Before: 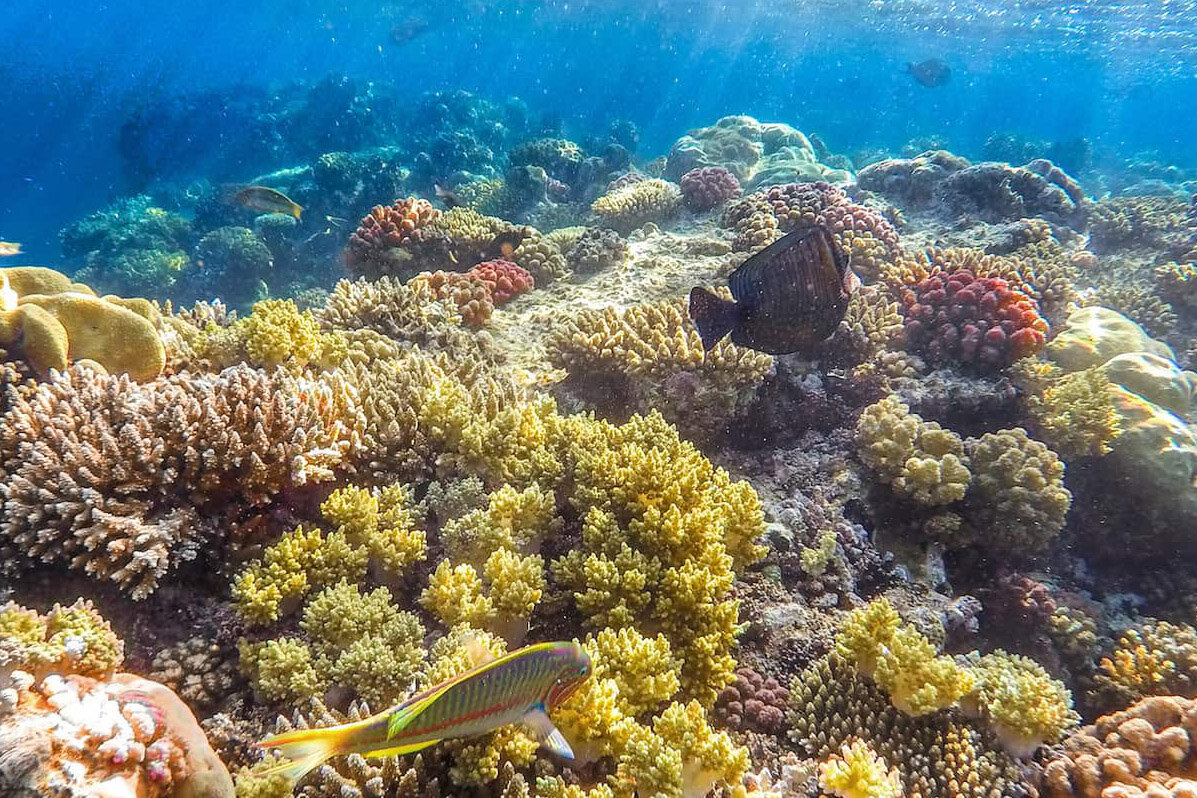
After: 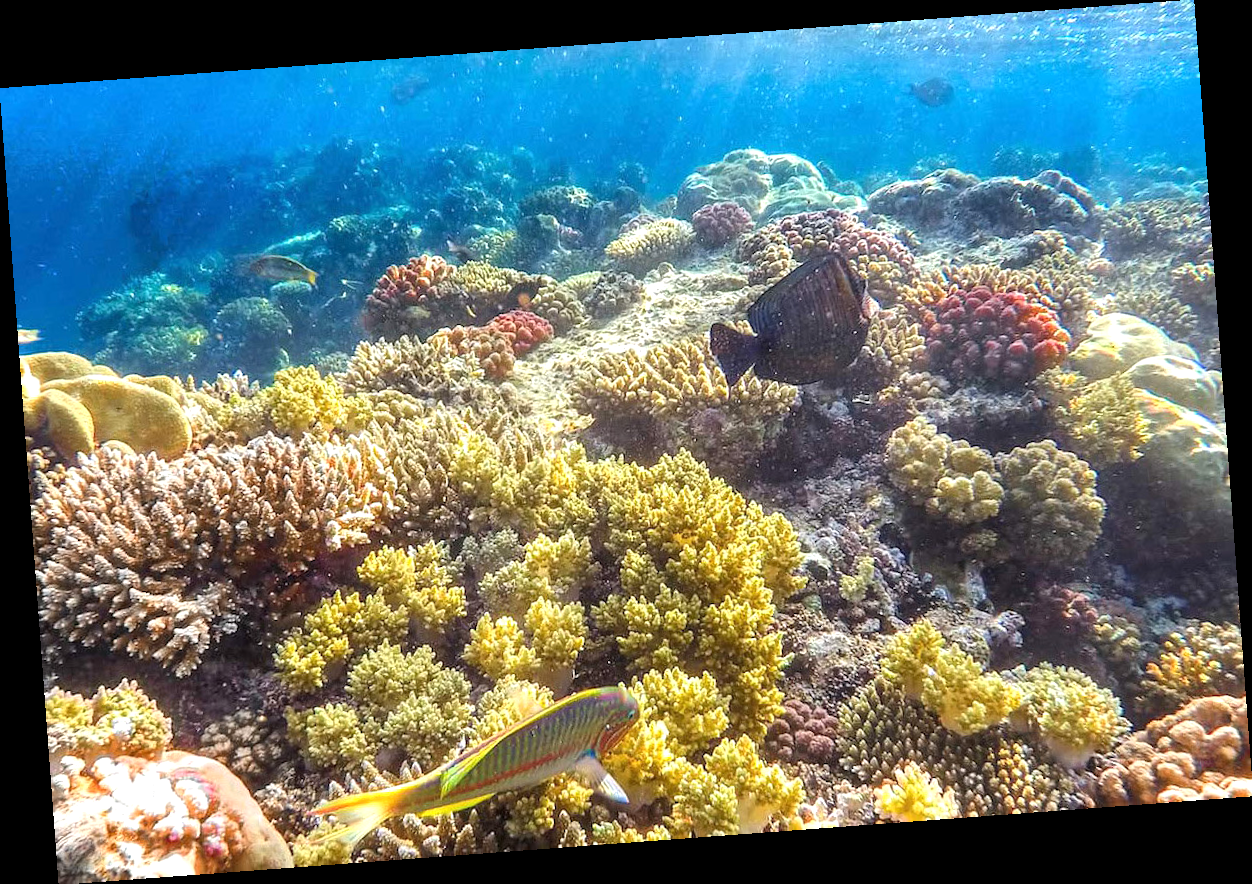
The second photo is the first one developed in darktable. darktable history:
rotate and perspective: rotation -4.25°, automatic cropping off
exposure: exposure 0.4 EV, compensate highlight preservation false
